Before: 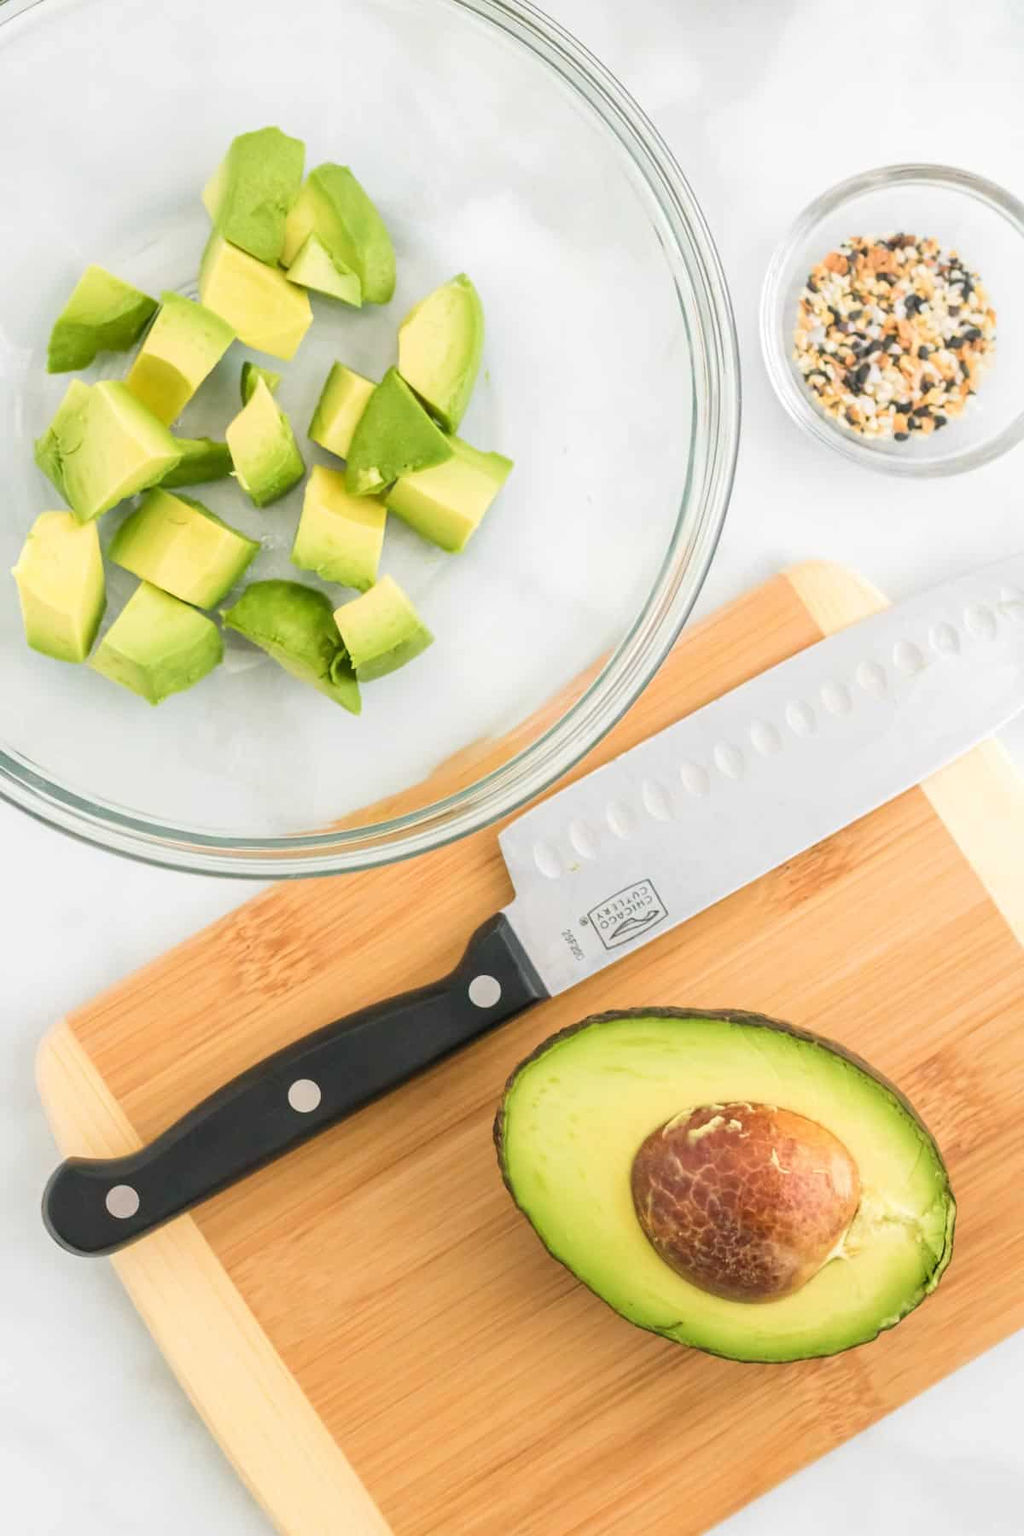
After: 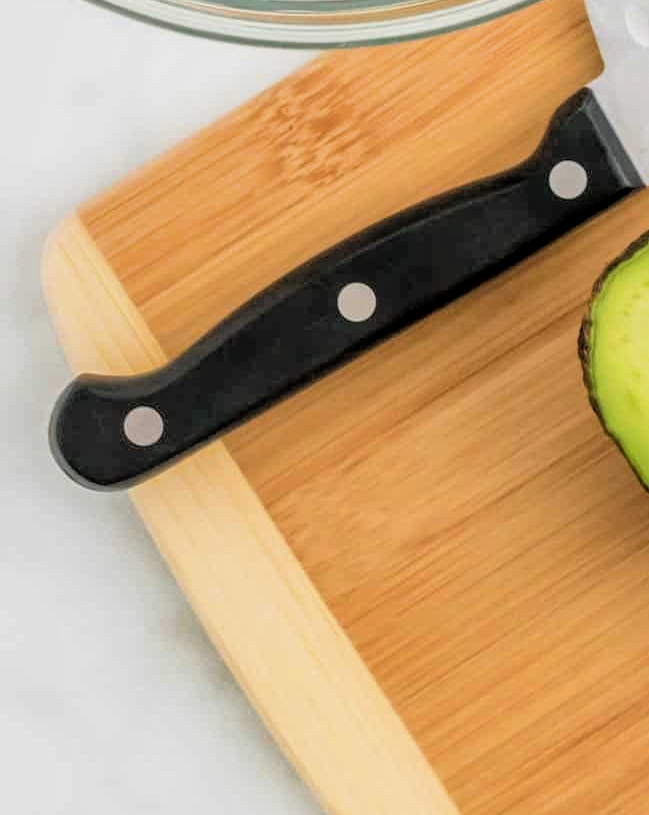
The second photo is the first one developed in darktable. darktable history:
shadows and highlights: on, module defaults
filmic rgb: black relative exposure -4.06 EV, white relative exposure 2.99 EV, hardness 2.99, contrast 1.409
crop and rotate: top 54.591%, right 45.913%, bottom 0.107%
local contrast: on, module defaults
